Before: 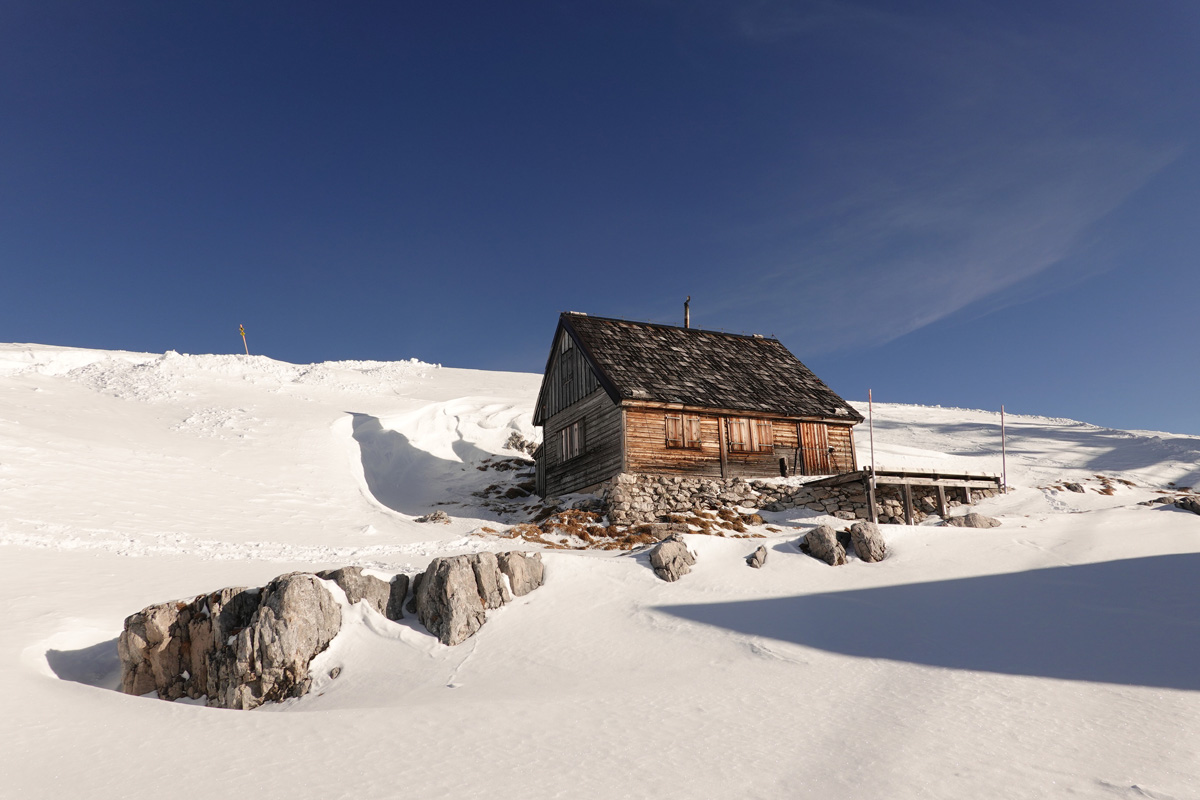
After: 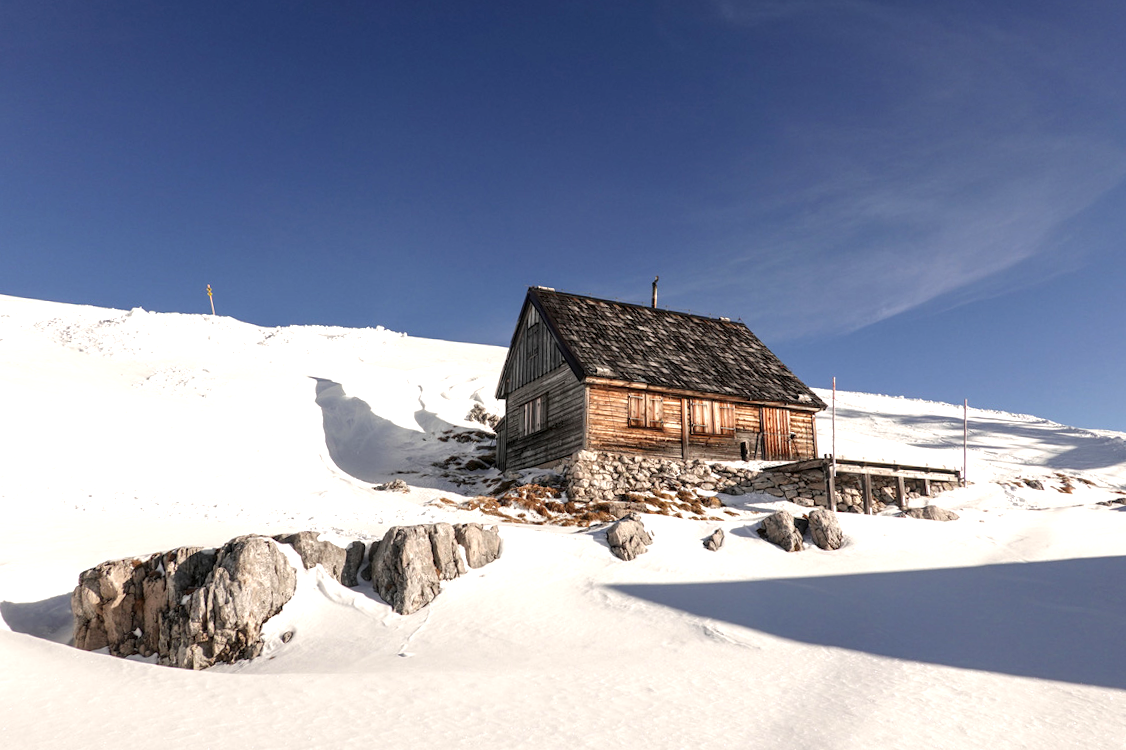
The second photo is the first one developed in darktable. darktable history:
local contrast: highlights 42%, shadows 61%, detail 136%, midtone range 0.509
exposure: black level correction 0, exposure 0.499 EV, compensate highlight preservation false
crop and rotate: angle -2.53°
